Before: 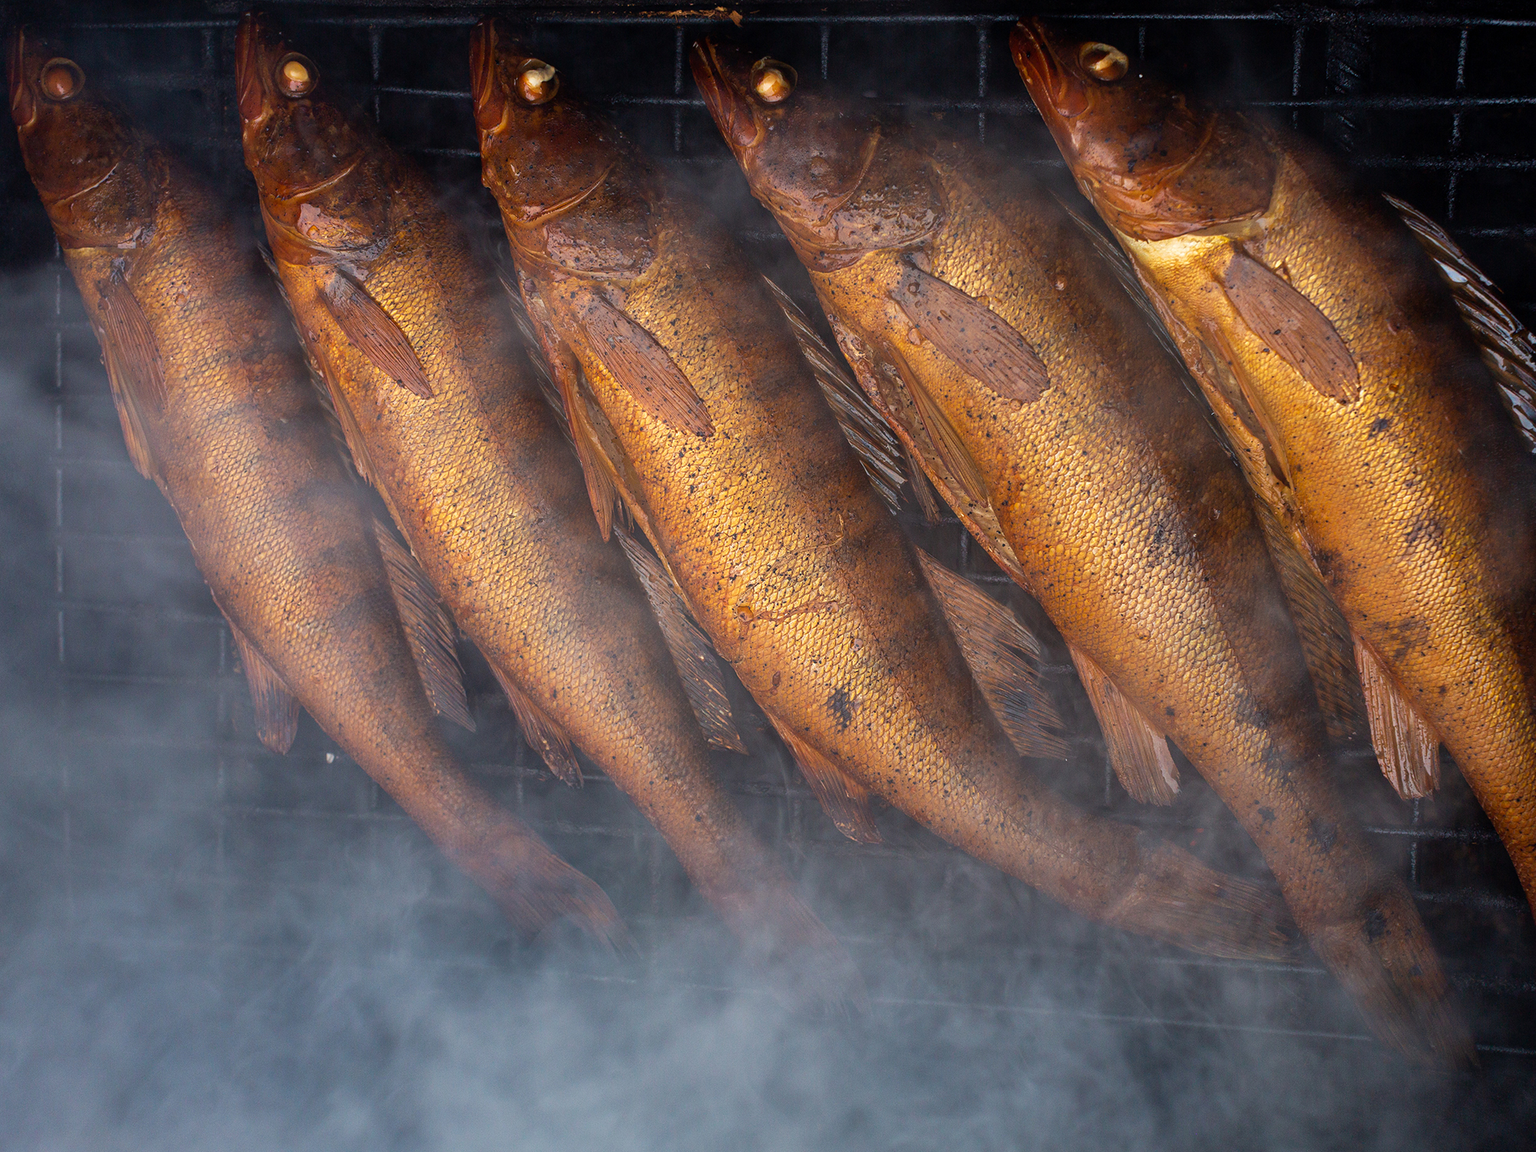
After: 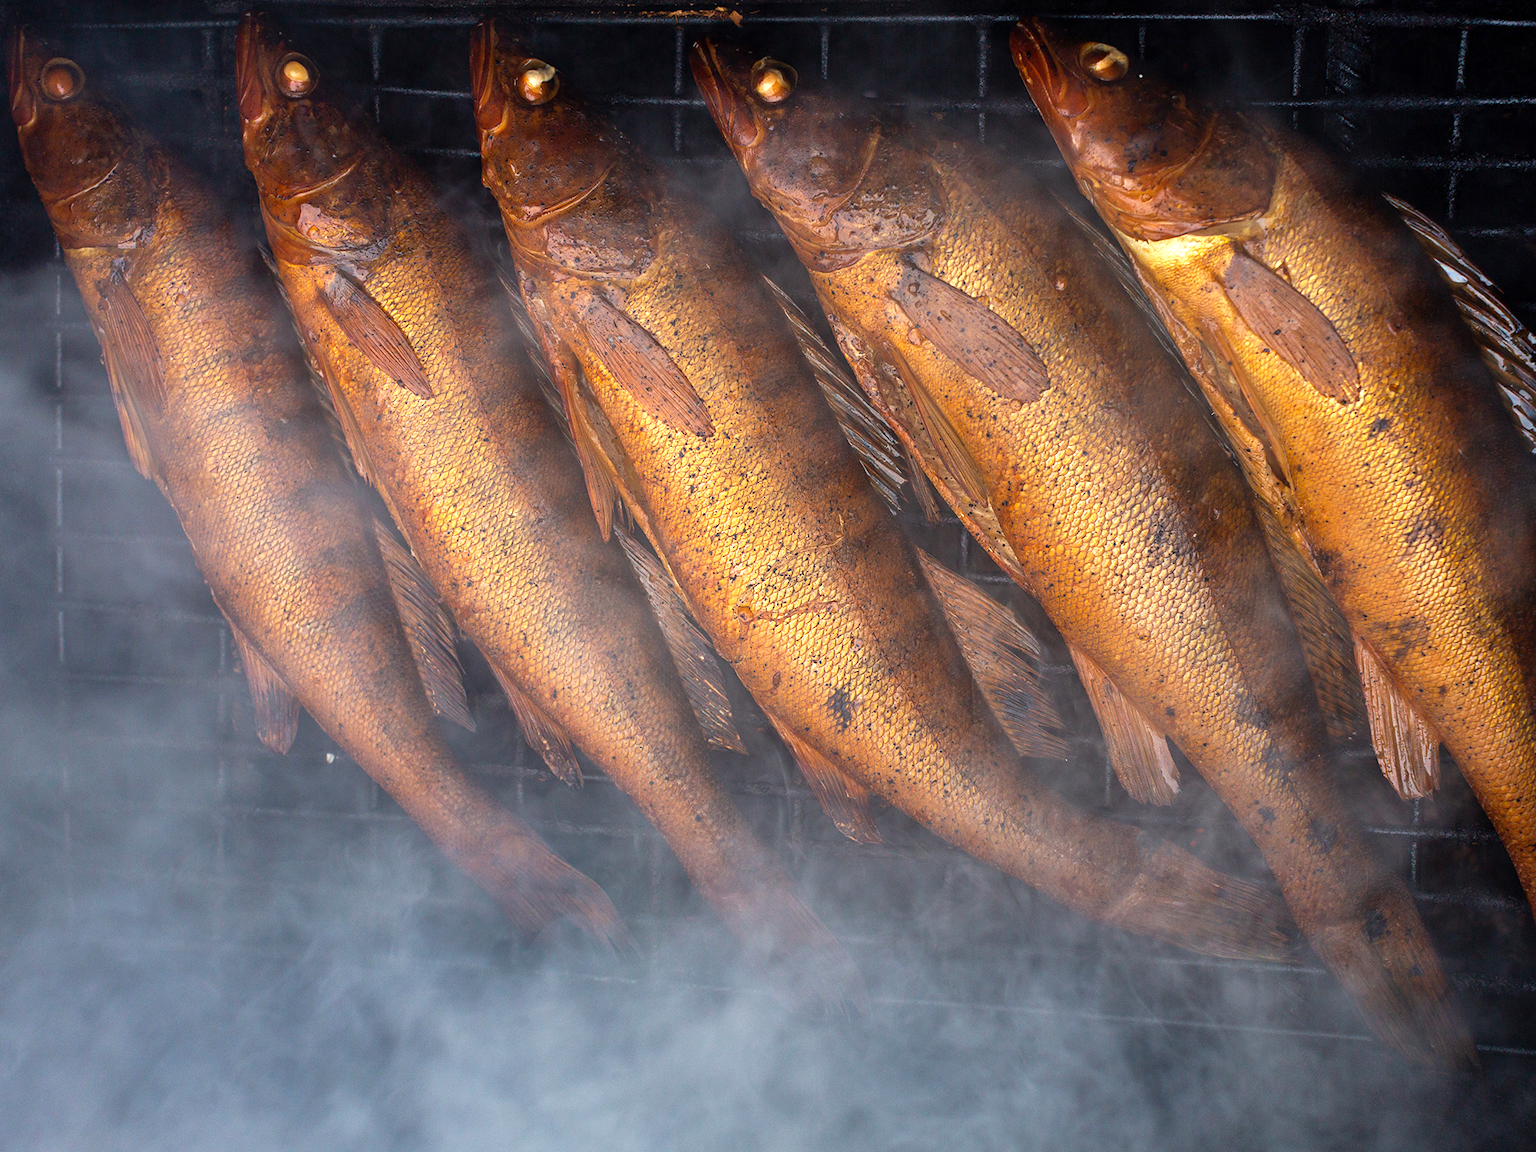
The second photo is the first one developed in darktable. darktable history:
exposure: exposure 0.494 EV, compensate exposure bias true, compensate highlight preservation false
